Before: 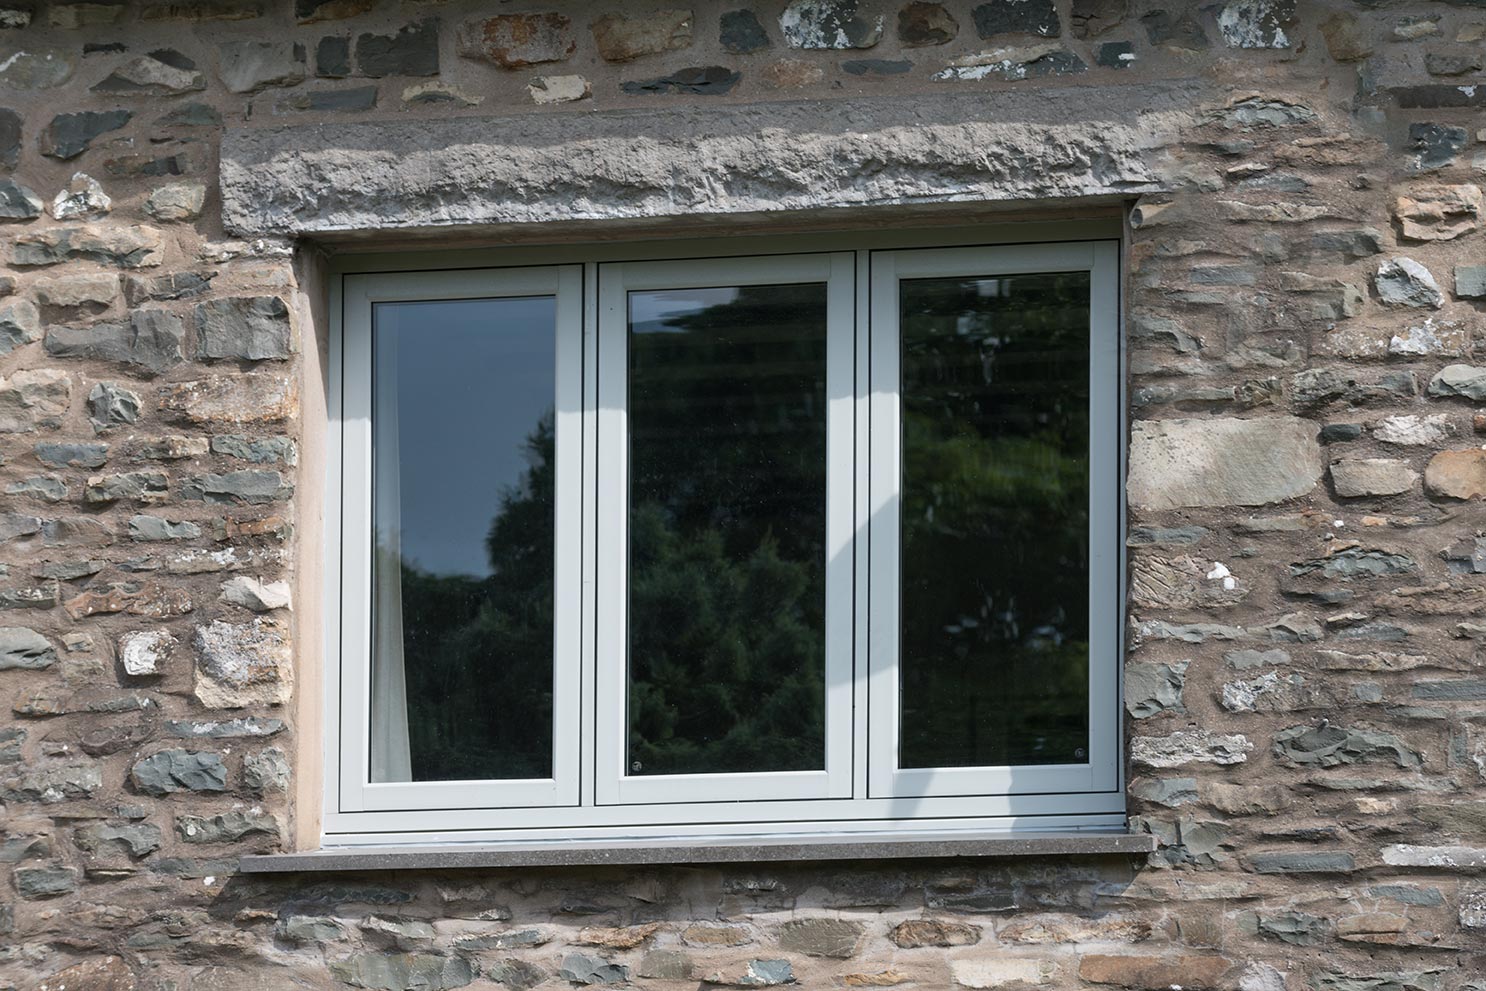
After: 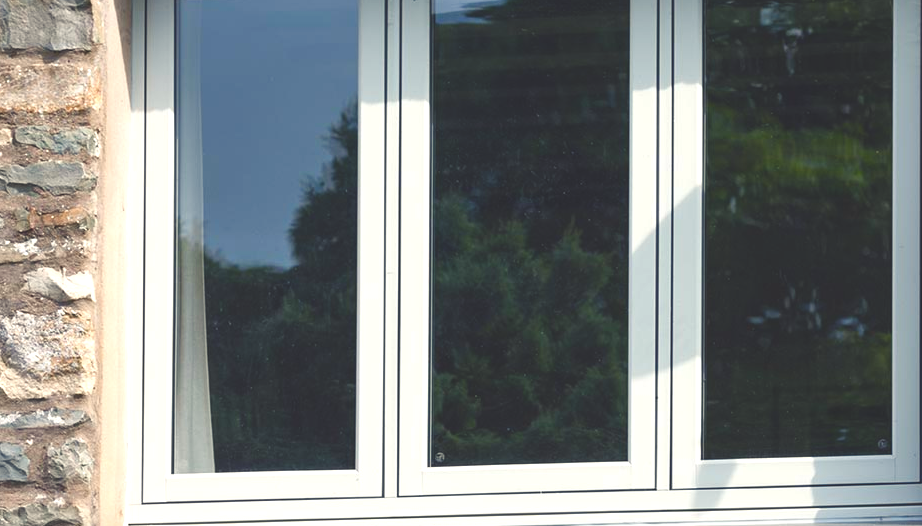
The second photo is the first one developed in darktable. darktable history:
color balance rgb: shadows lift › chroma 3%, shadows lift › hue 280.8°, power › hue 330°, highlights gain › chroma 3%, highlights gain › hue 75.6°, global offset › luminance 2%, perceptual saturation grading › global saturation 20%, perceptual saturation grading › highlights -25%, perceptual saturation grading › shadows 50%, global vibrance 20.33%
crop: left 13.312%, top 31.28%, right 24.627%, bottom 15.582%
exposure: black level correction -0.002, exposure 0.54 EV, compensate highlight preservation false
